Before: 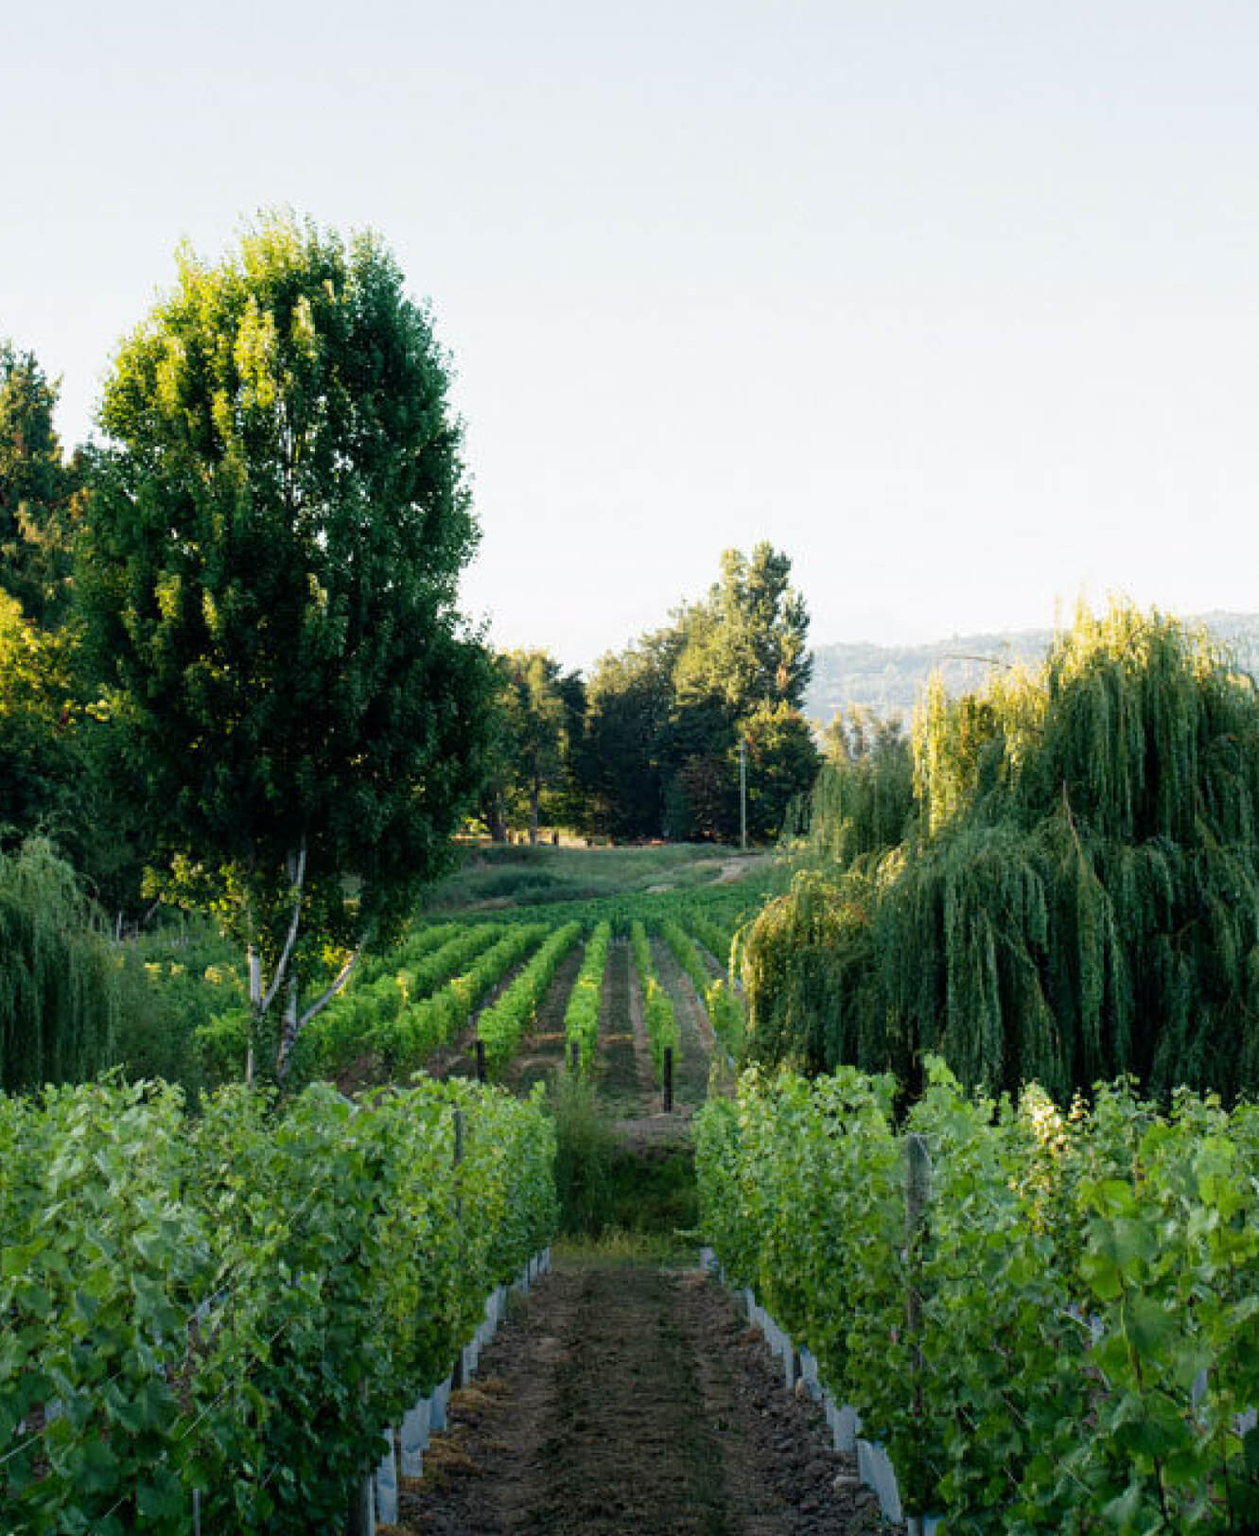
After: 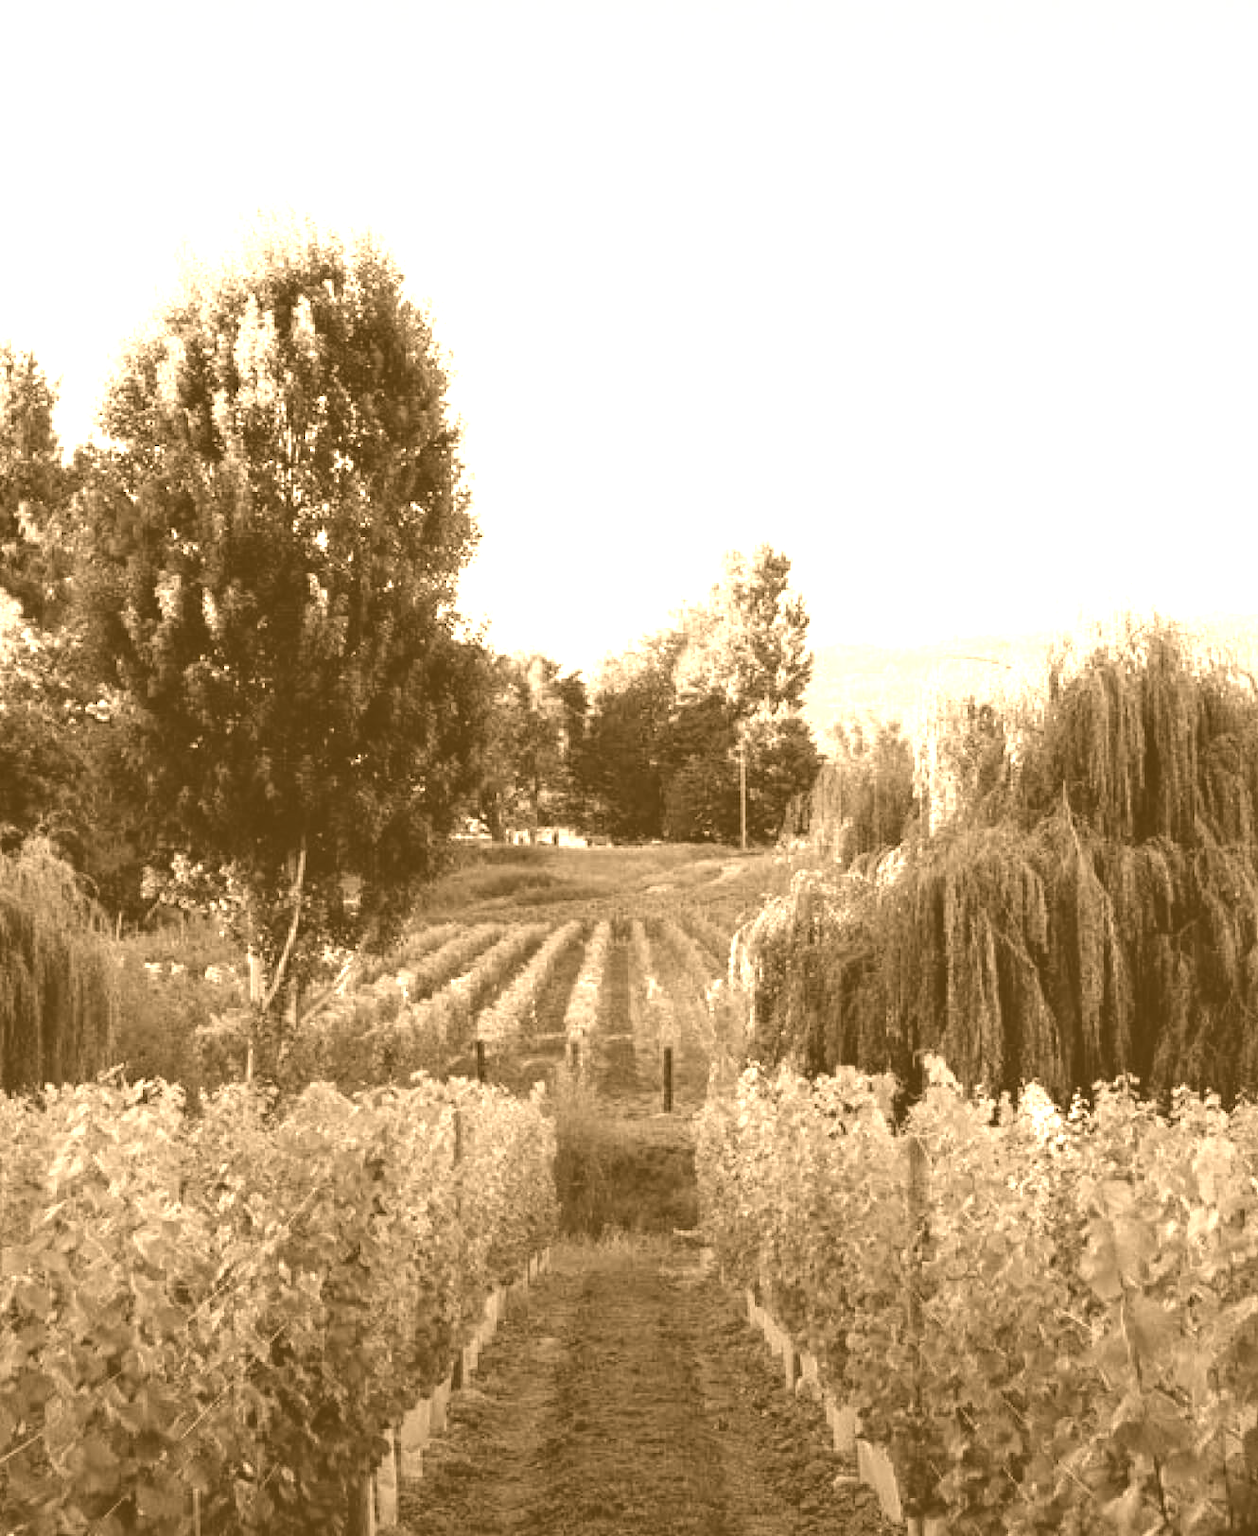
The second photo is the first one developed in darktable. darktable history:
colorize: hue 28.8°, source mix 100%
contrast equalizer: octaves 7, y [[0.6 ×6], [0.55 ×6], [0 ×6], [0 ×6], [0 ×6]], mix 0.15
